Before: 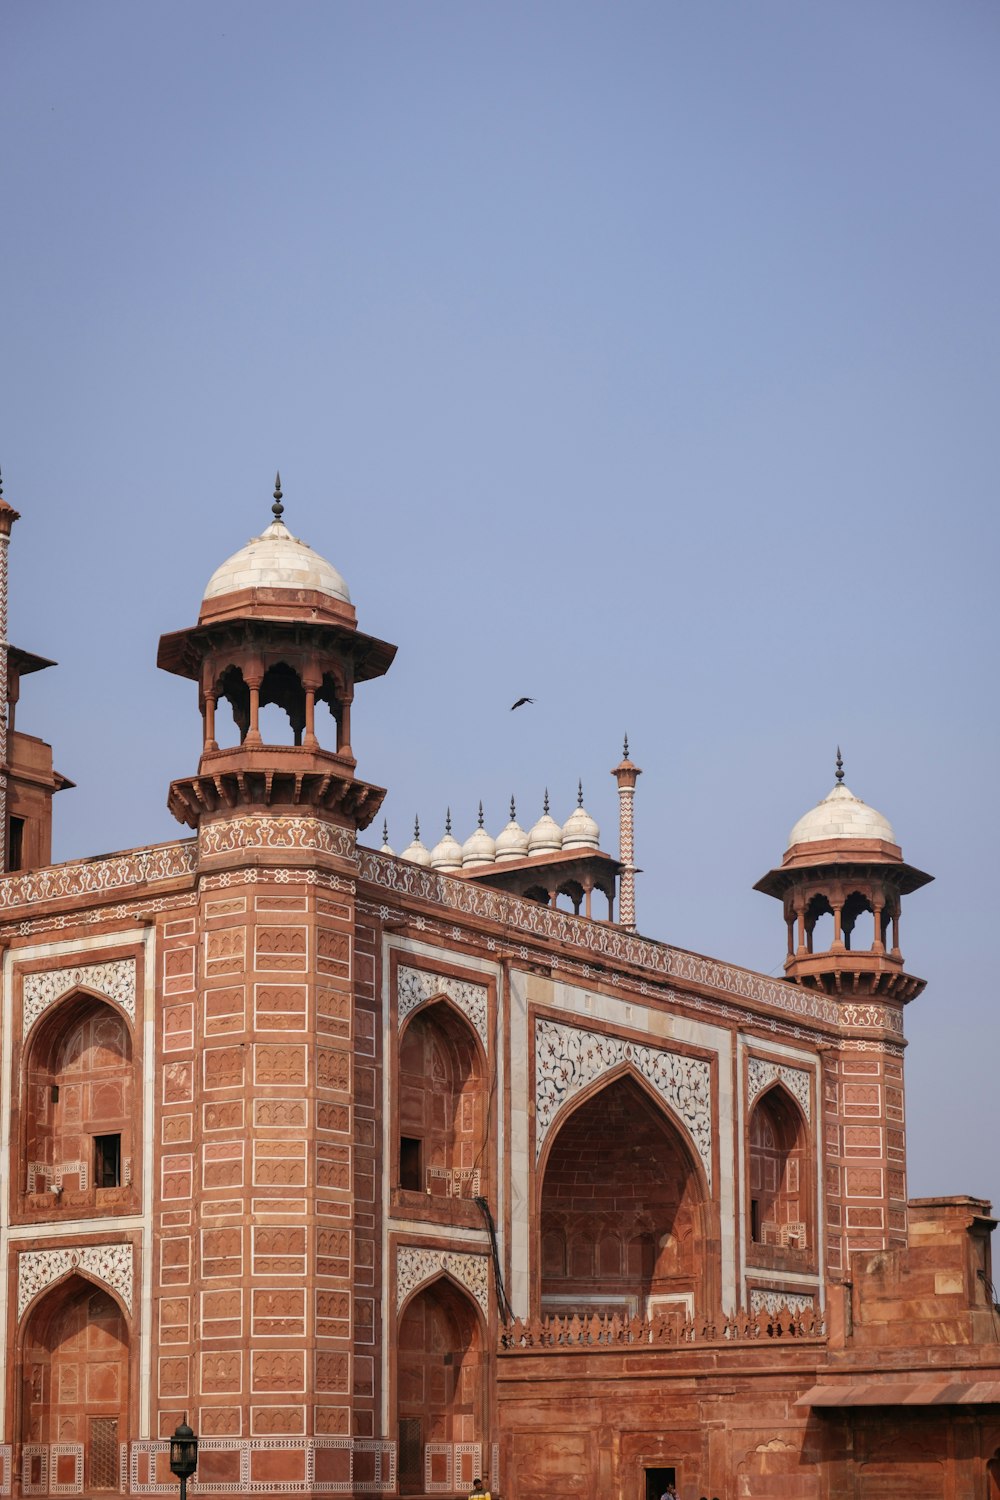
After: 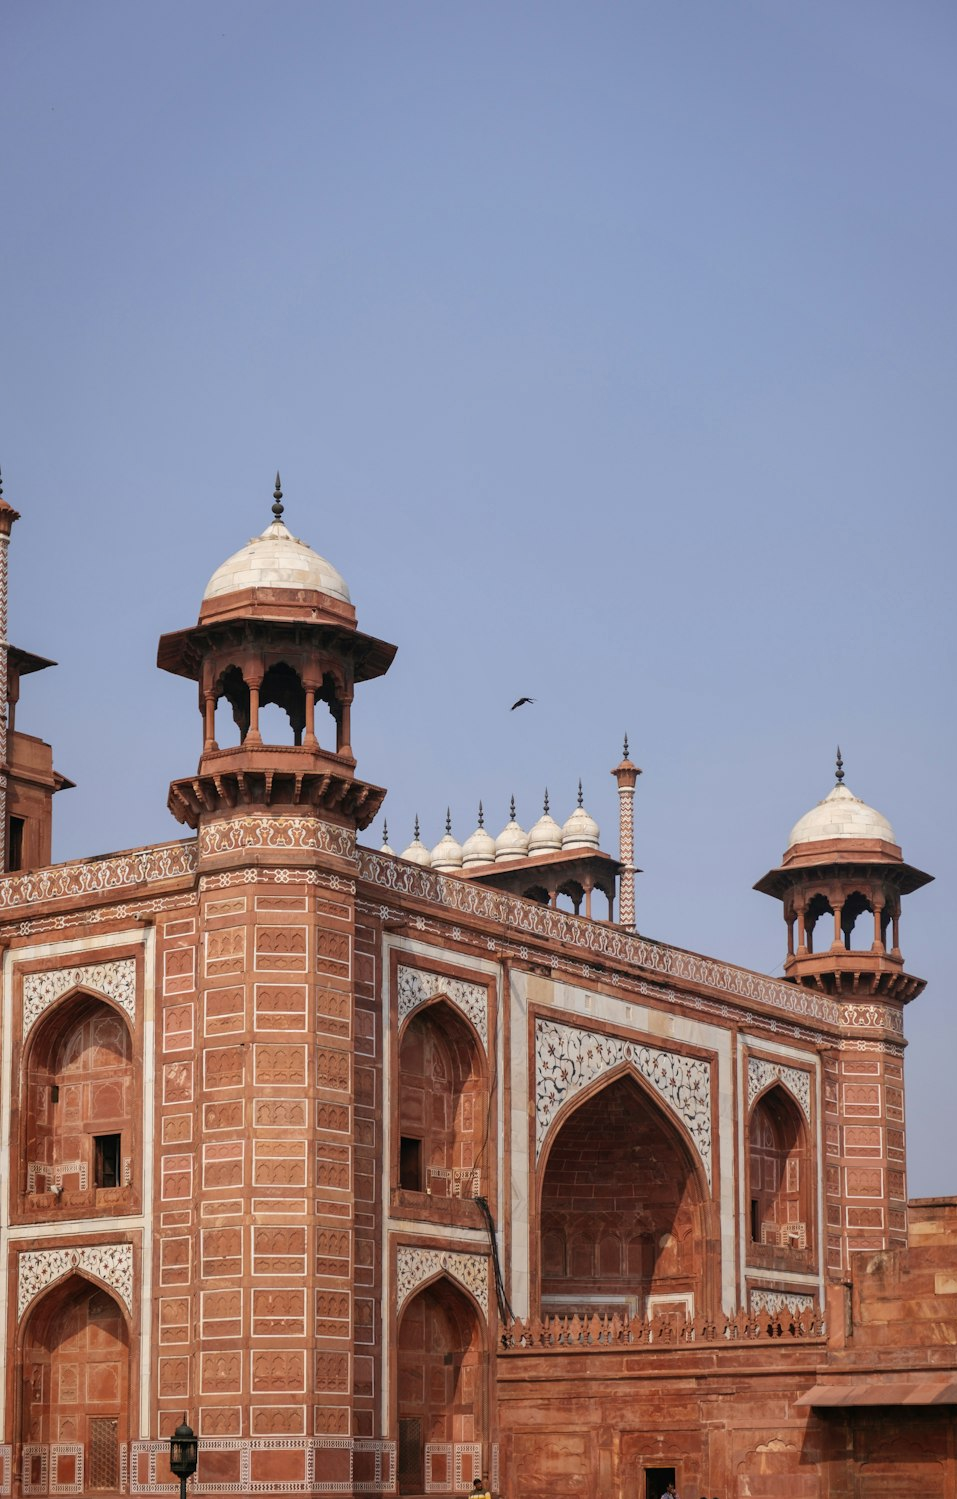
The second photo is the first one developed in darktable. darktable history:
crop: right 4.2%, bottom 0.047%
shadows and highlights: shadows 35.35, highlights -35.03, soften with gaussian
